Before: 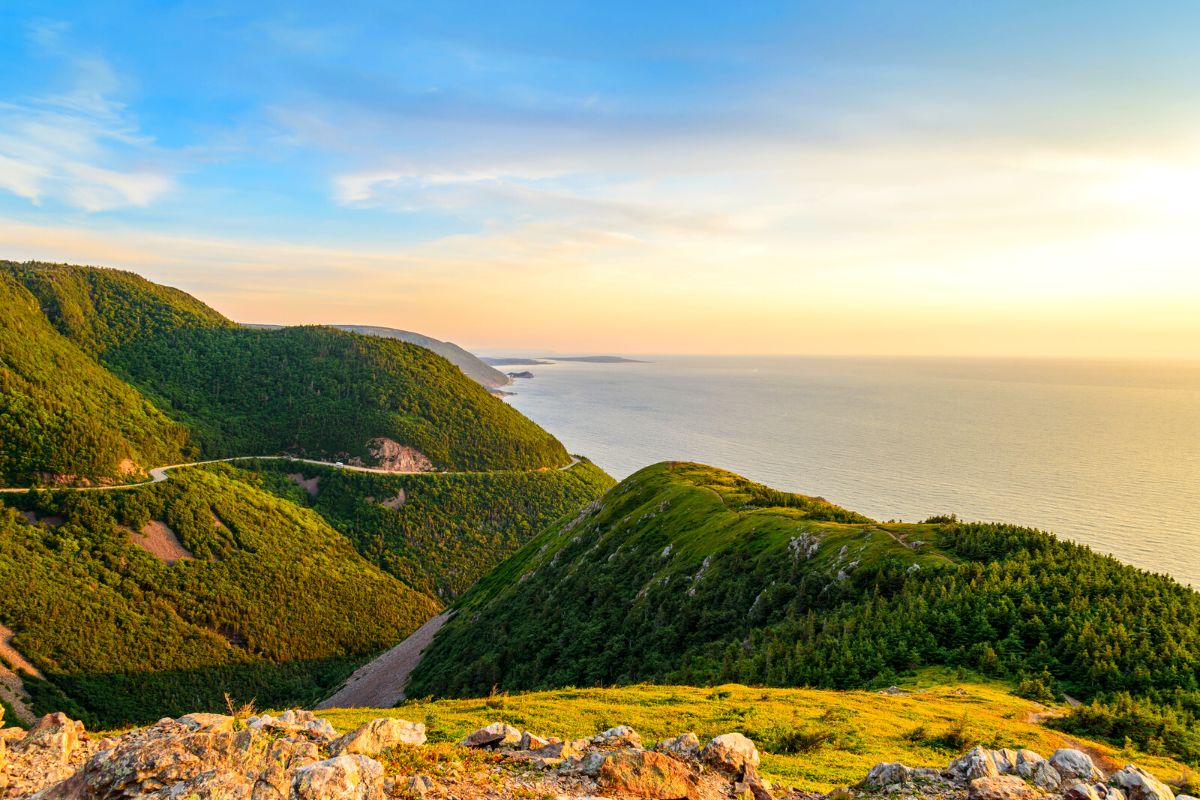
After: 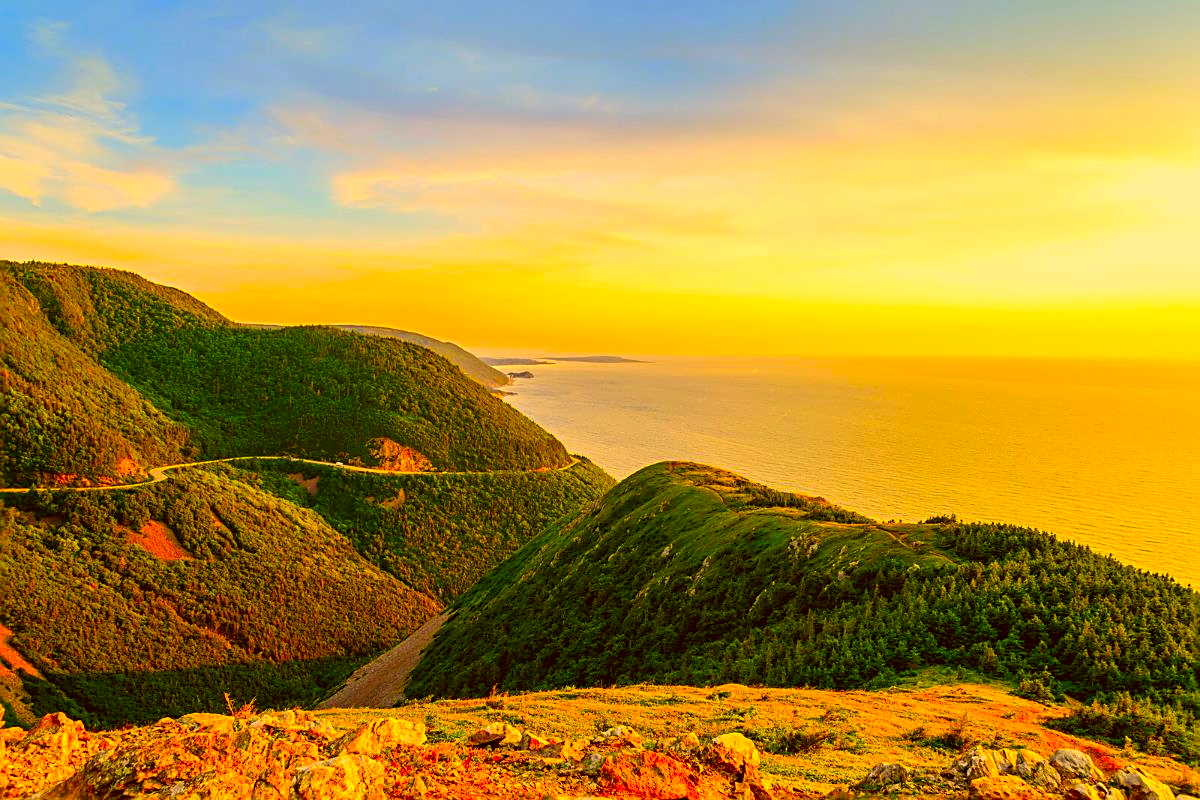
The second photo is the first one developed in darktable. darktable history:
sharpen: on, module defaults
color correction: highlights a* 10.65, highlights b* 30.43, shadows a* 2.85, shadows b* 17.36, saturation 1.74
